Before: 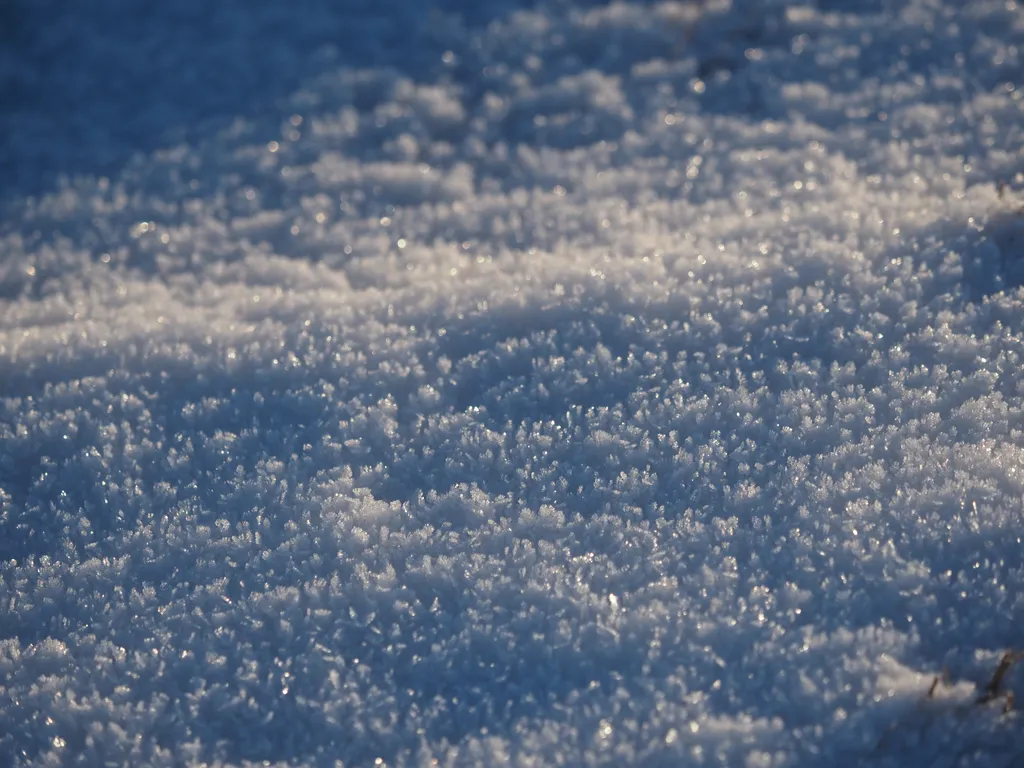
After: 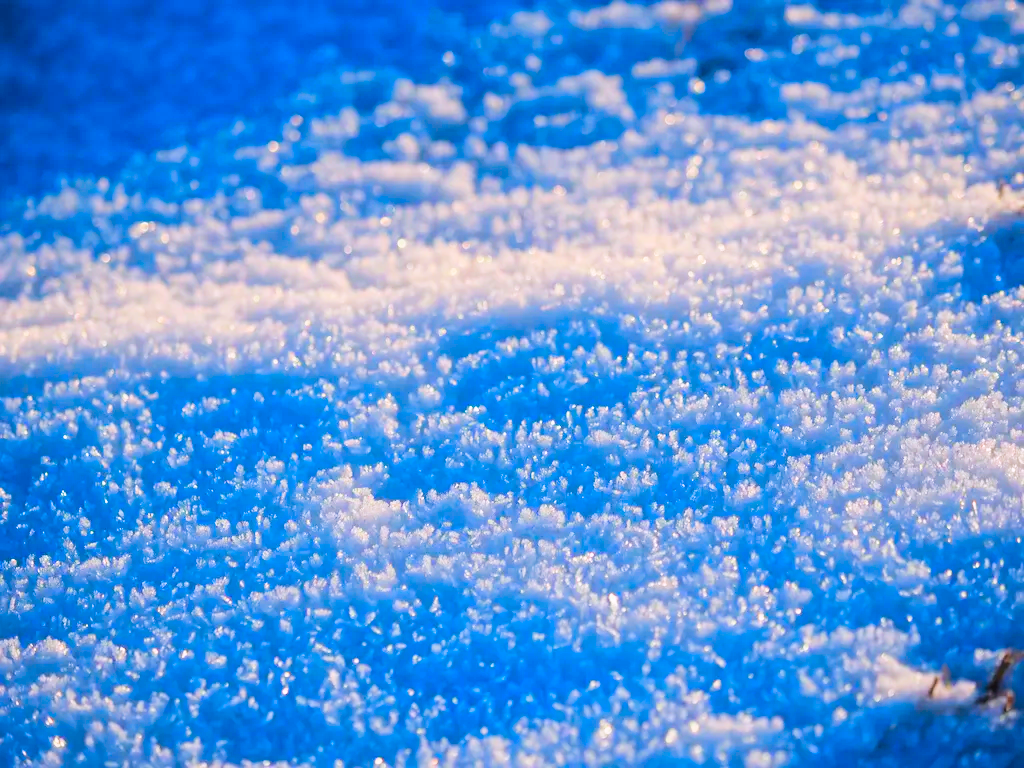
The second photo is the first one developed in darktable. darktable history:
filmic rgb: black relative exposure -5.14 EV, white relative exposure 3.98 EV, hardness 2.89, contrast 1.296, highlights saturation mix -29.3%
exposure: black level correction 0, exposure 1.095 EV, compensate highlight preservation false
color correction: highlights a* 1.5, highlights b* -1.67, saturation 2.45
